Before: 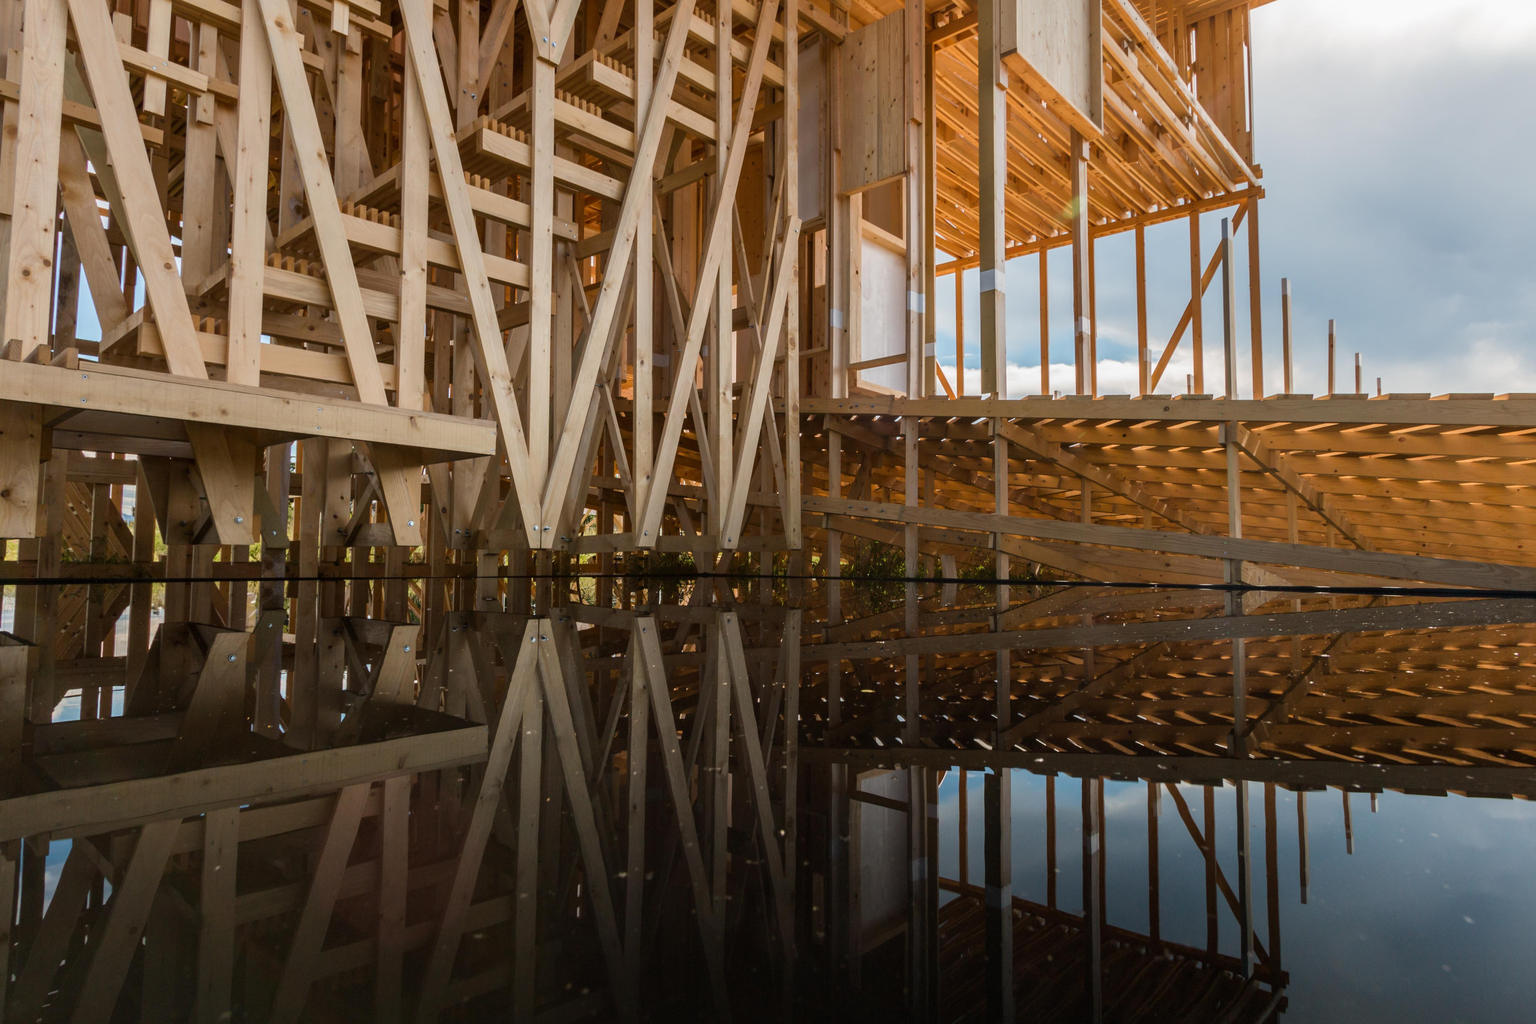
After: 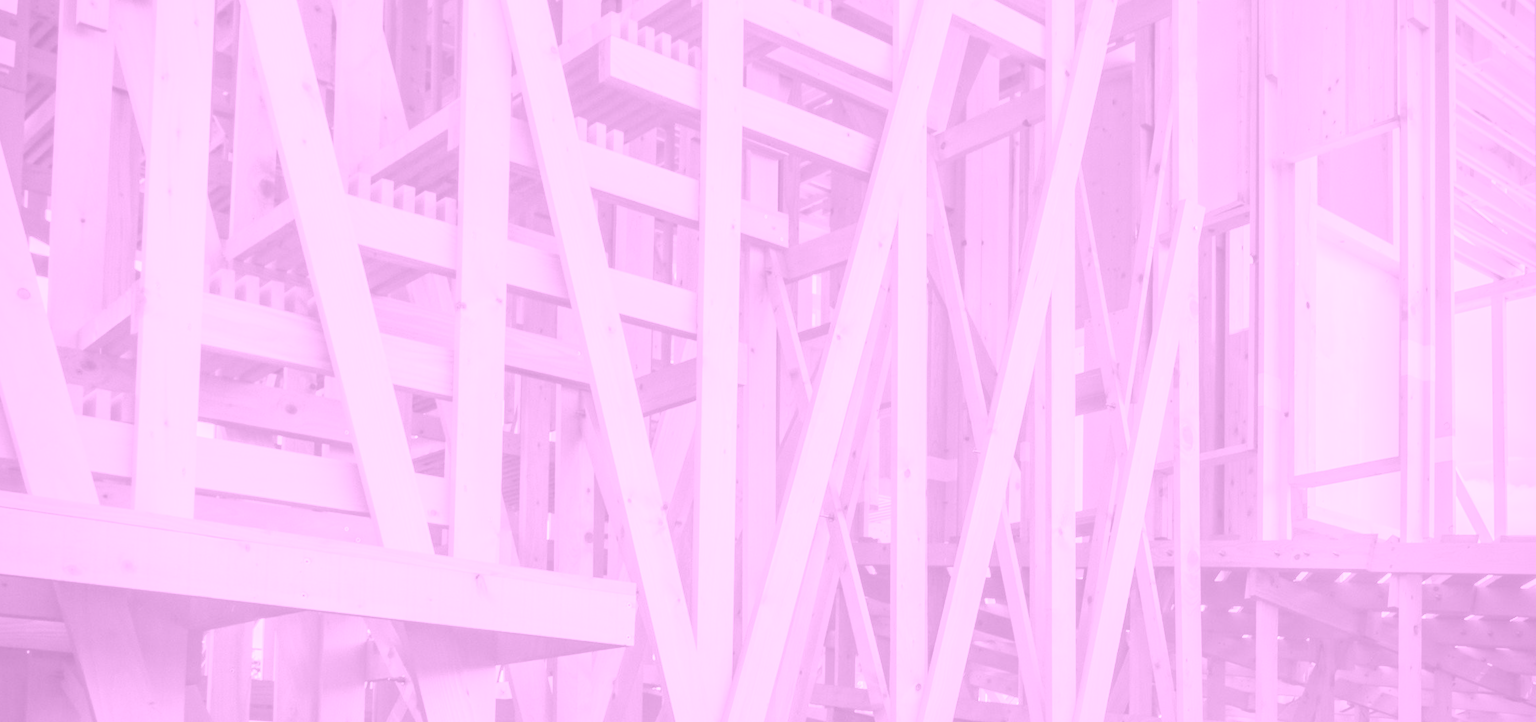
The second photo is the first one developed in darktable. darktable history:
vignetting: brightness -0.233, saturation 0.141
crop: left 10.121%, top 10.631%, right 36.218%, bottom 51.526%
base curve: curves: ch0 [(0, 0) (0.158, 0.273) (0.879, 0.895) (1, 1)], preserve colors none
colorize: hue 331.2°, saturation 75%, source mix 30.28%, lightness 70.52%, version 1
exposure: black level correction 0, exposure 0.5 EV, compensate exposure bias true, compensate highlight preservation false
